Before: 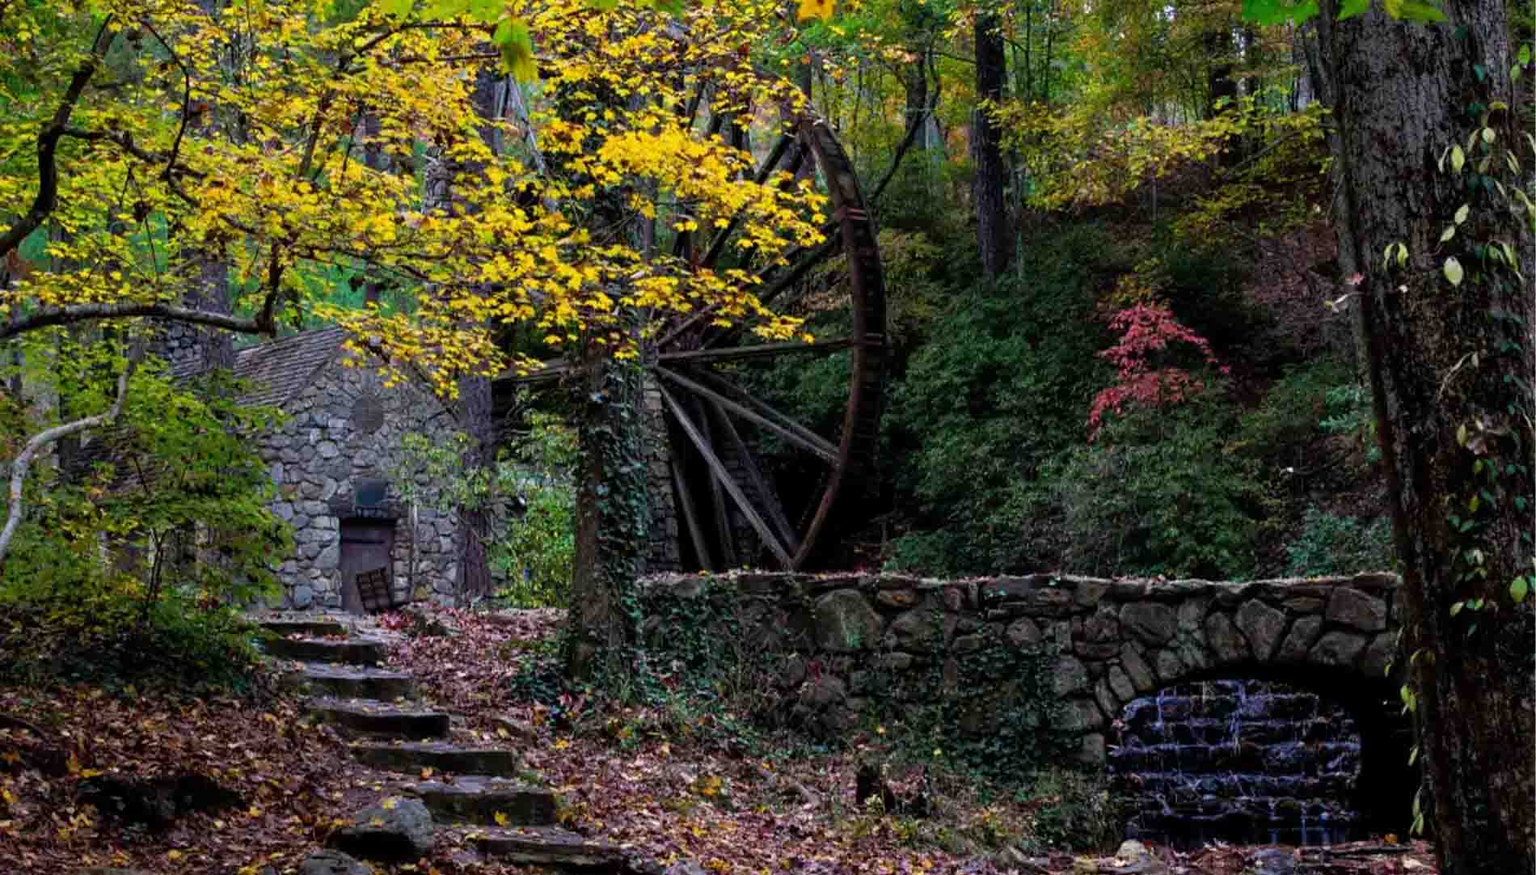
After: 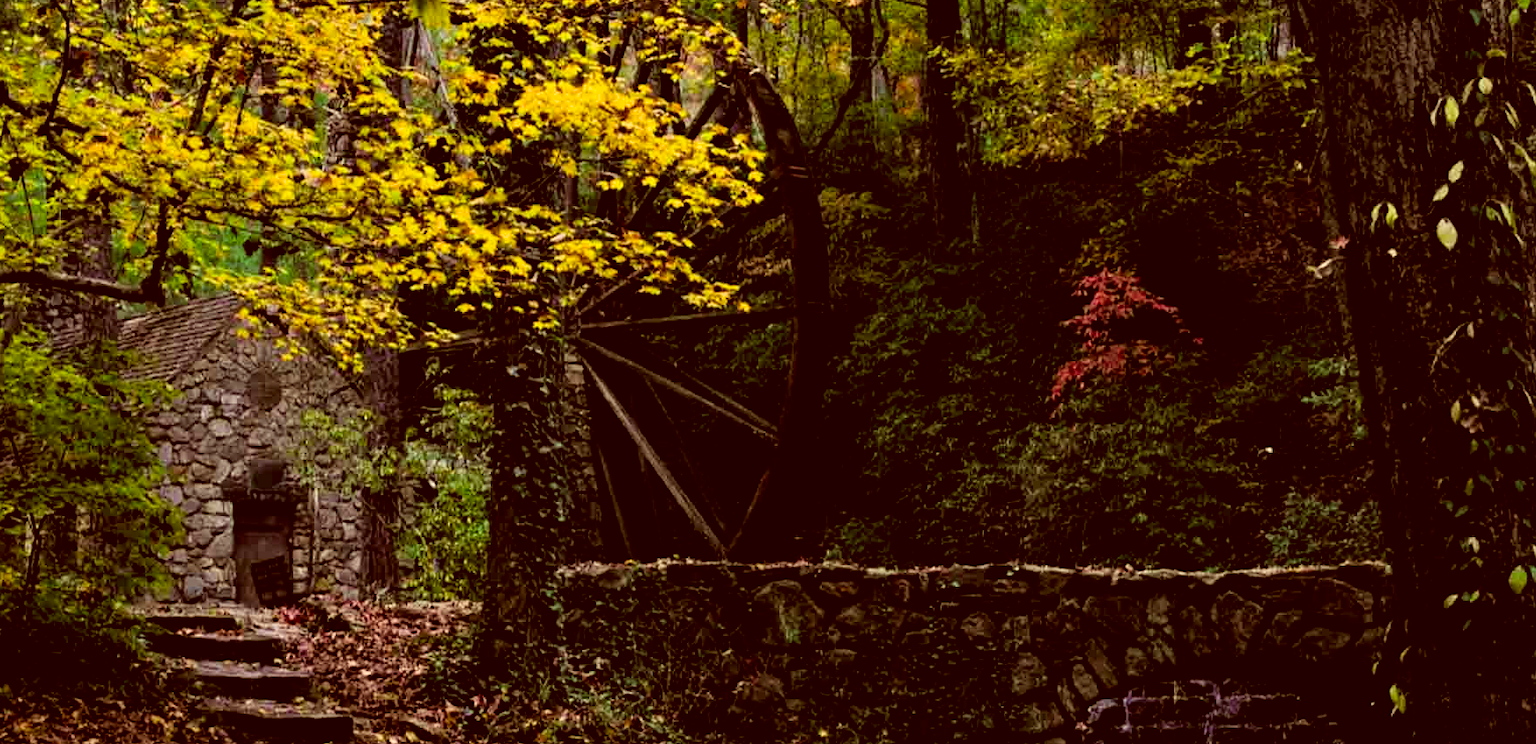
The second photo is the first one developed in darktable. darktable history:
color correction: highlights a* 1.03, highlights b* 23.77, shadows a* 15.97, shadows b* 25.05
filmic rgb: middle gray luminance 8.72%, black relative exposure -6.24 EV, white relative exposure 2.73 EV, target black luminance 0%, hardness 4.78, latitude 73.28%, contrast 1.338, shadows ↔ highlights balance 9.62%
crop: left 8.179%, top 6.56%, bottom 15.335%
